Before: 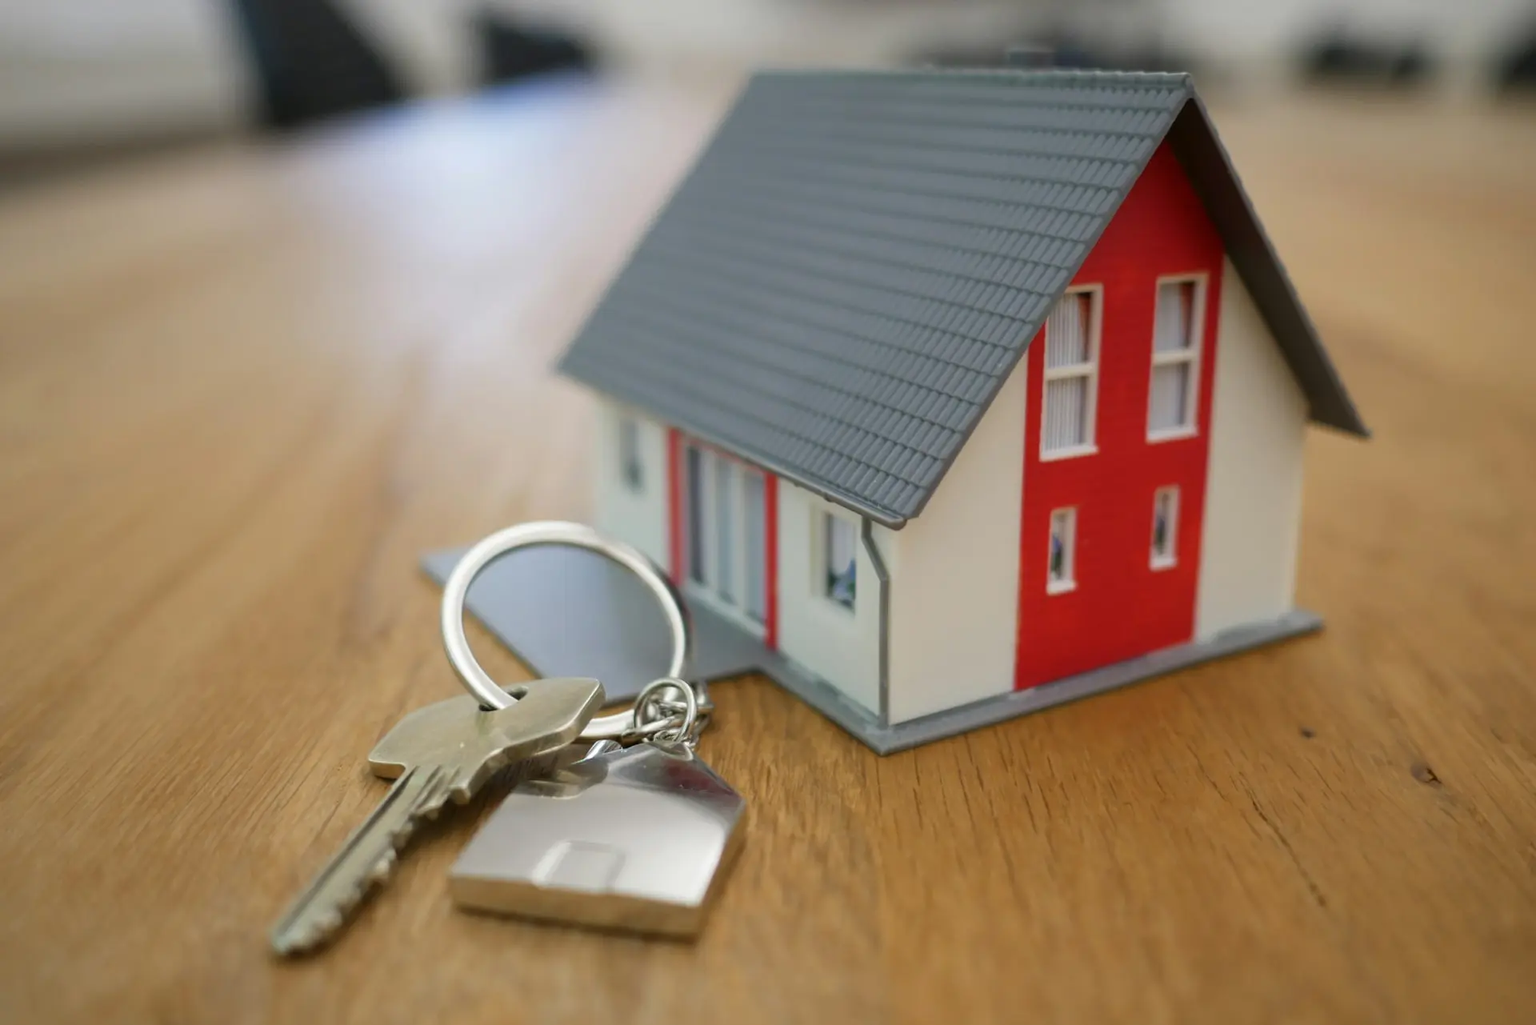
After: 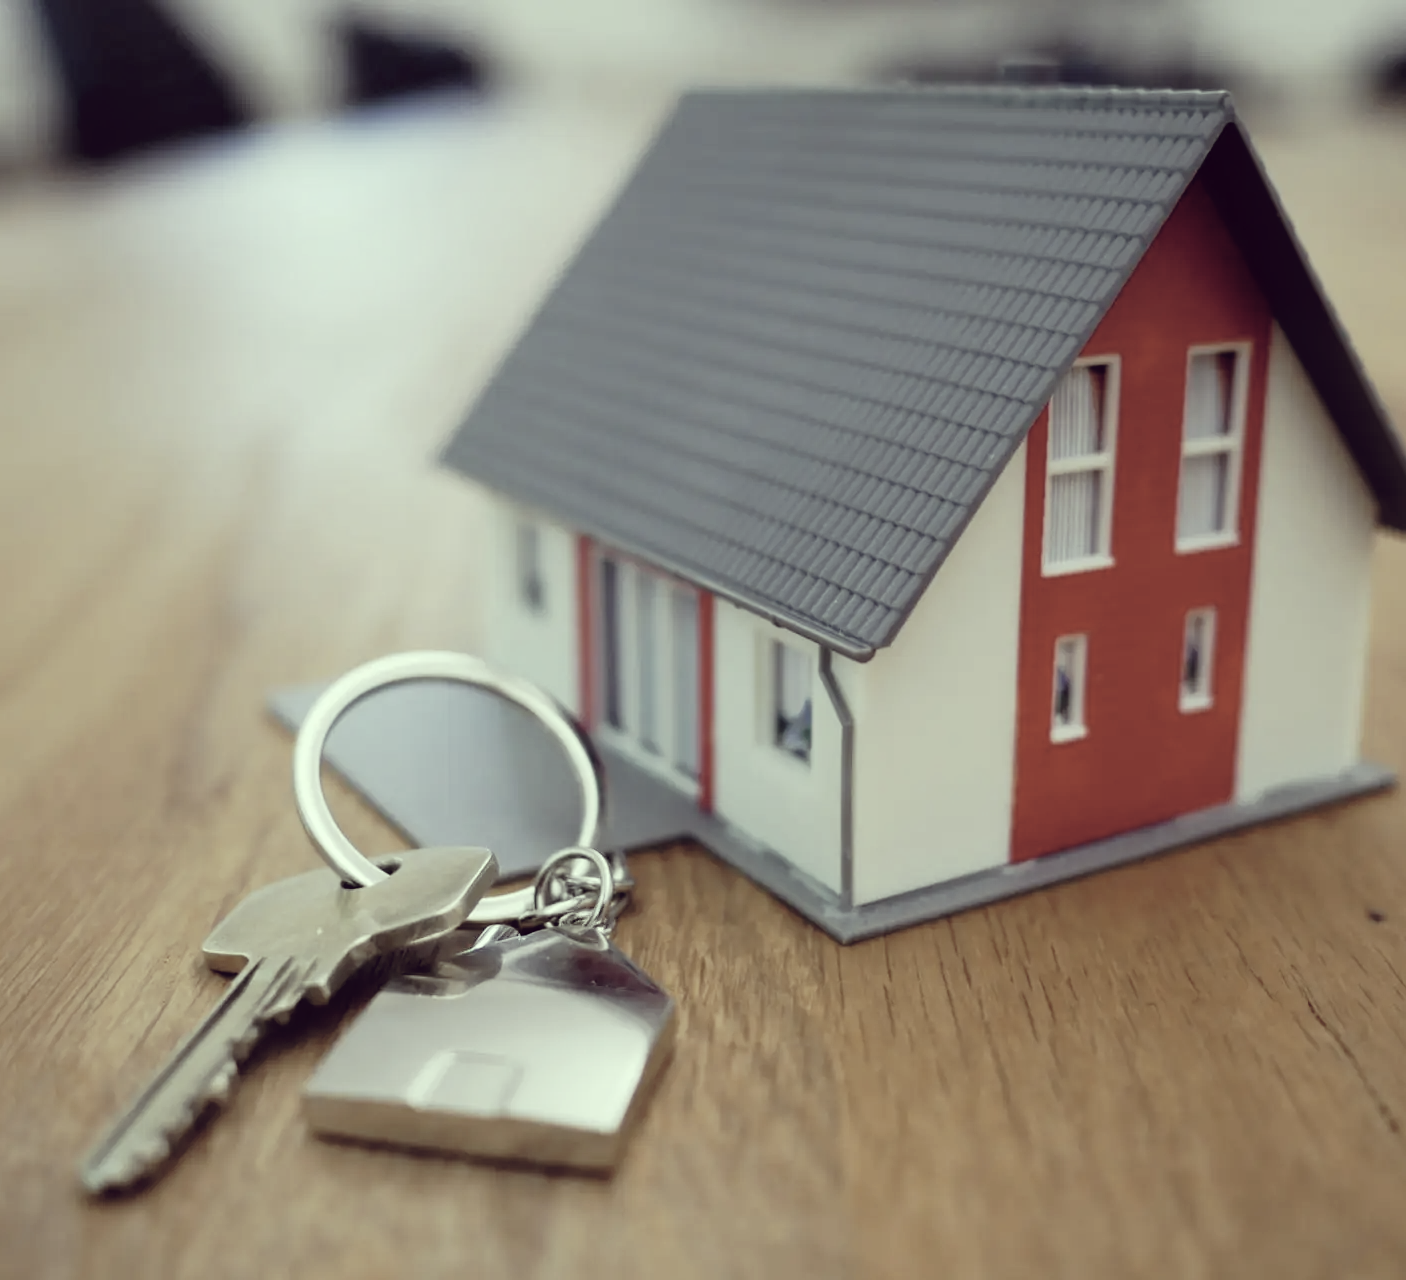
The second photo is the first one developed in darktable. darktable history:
color correction: highlights a* -20.17, highlights b* 20.27, shadows a* 20.03, shadows b* -20.46, saturation 0.43
crop: left 13.443%, right 13.31%
tone curve: curves: ch0 [(0, 0) (0.003, 0.007) (0.011, 0.01) (0.025, 0.018) (0.044, 0.028) (0.069, 0.034) (0.1, 0.04) (0.136, 0.051) (0.177, 0.104) (0.224, 0.161) (0.277, 0.234) (0.335, 0.316) (0.399, 0.41) (0.468, 0.487) (0.543, 0.577) (0.623, 0.679) (0.709, 0.769) (0.801, 0.854) (0.898, 0.922) (1, 1)], preserve colors none
